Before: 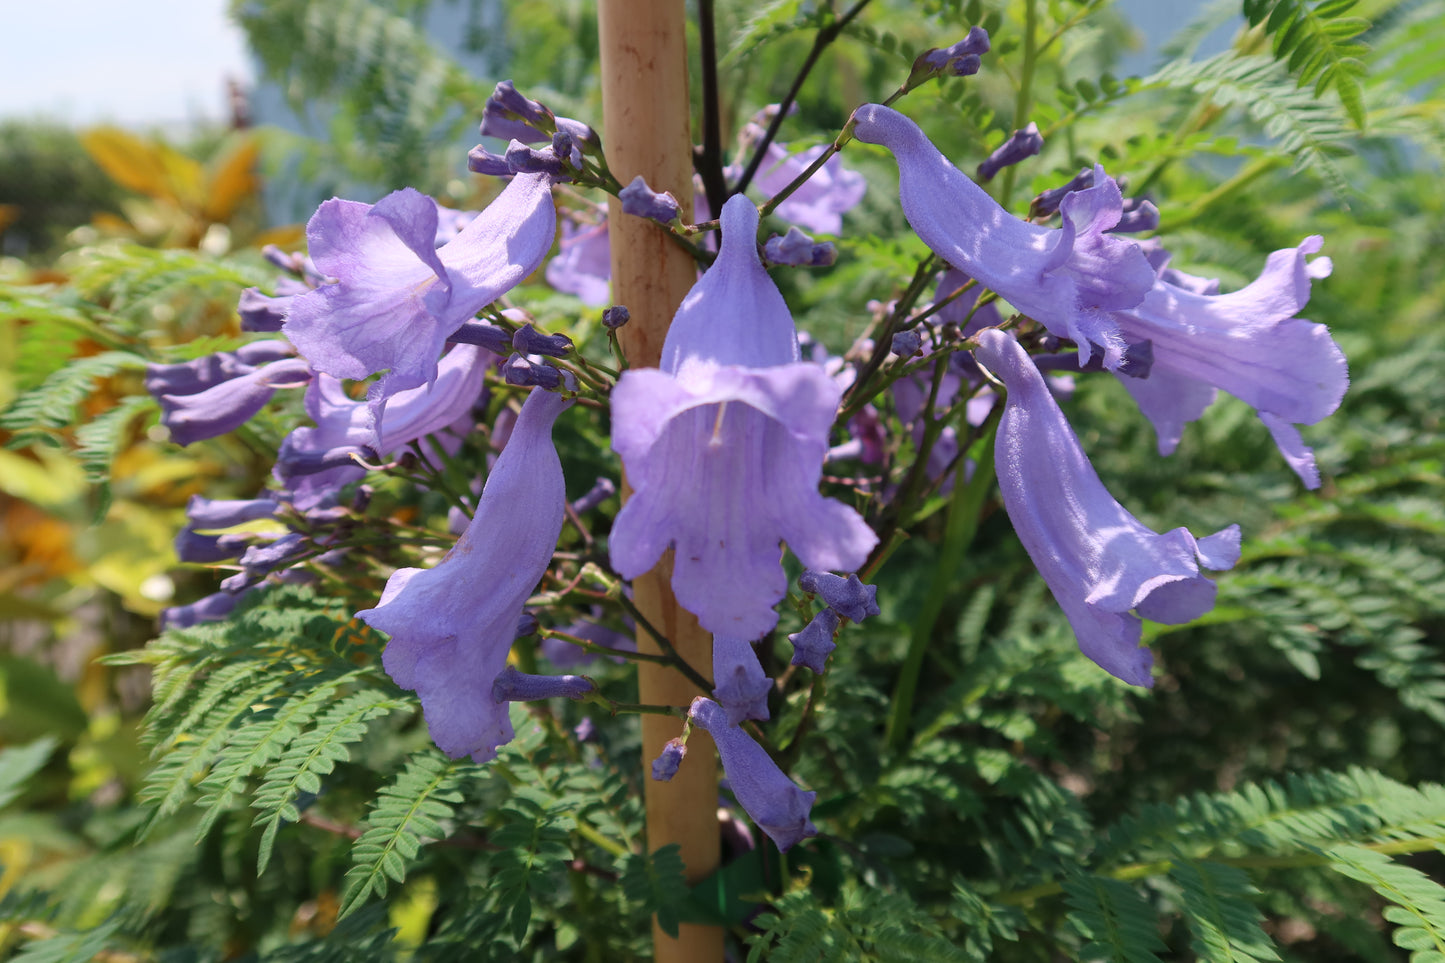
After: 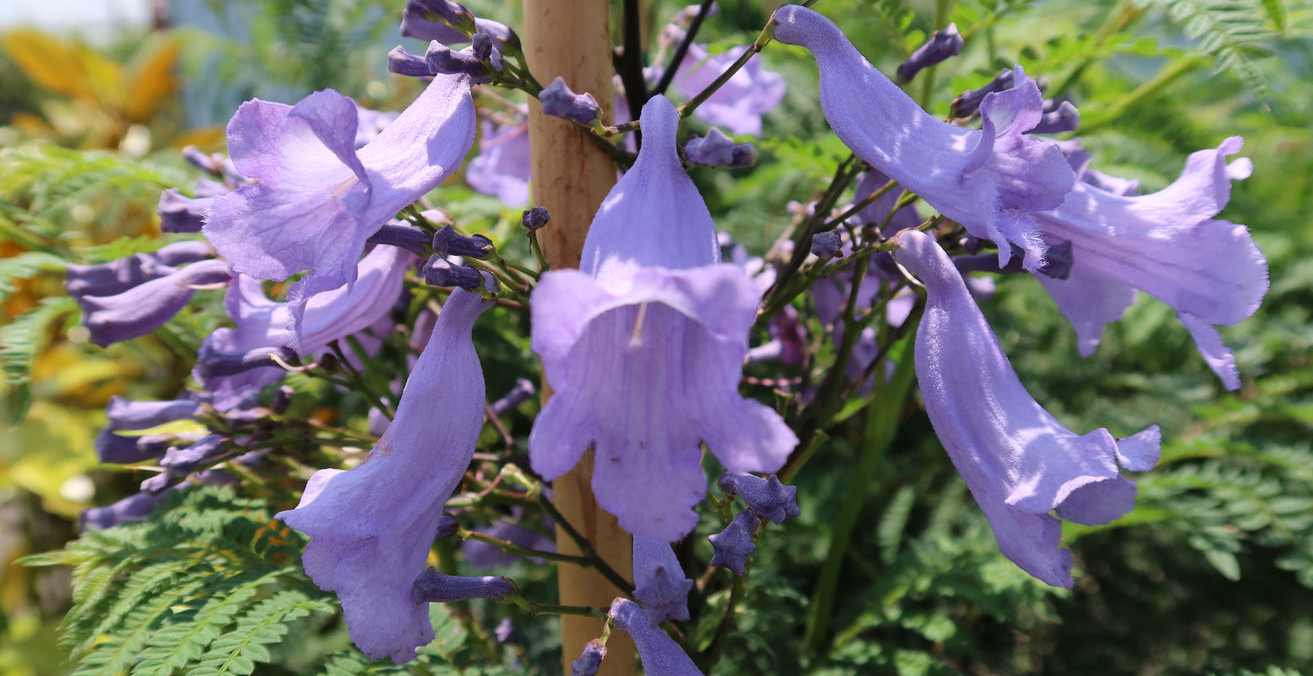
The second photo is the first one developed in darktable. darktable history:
crop: left 5.596%, top 10.314%, right 3.534%, bottom 19.395%
tone curve: curves: ch0 [(0, 0) (0.08, 0.056) (0.4, 0.4) (0.6, 0.612) (0.92, 0.924) (1, 1)], color space Lab, linked channels, preserve colors none
